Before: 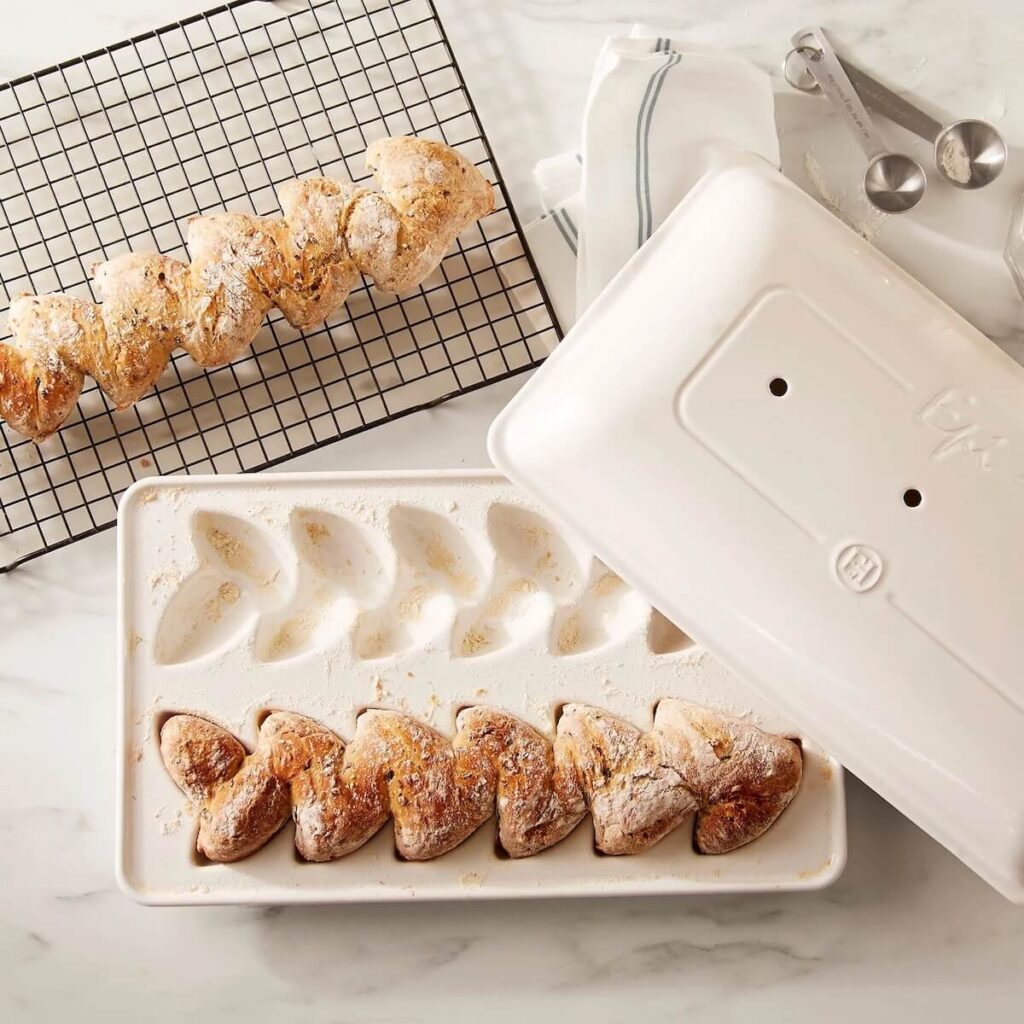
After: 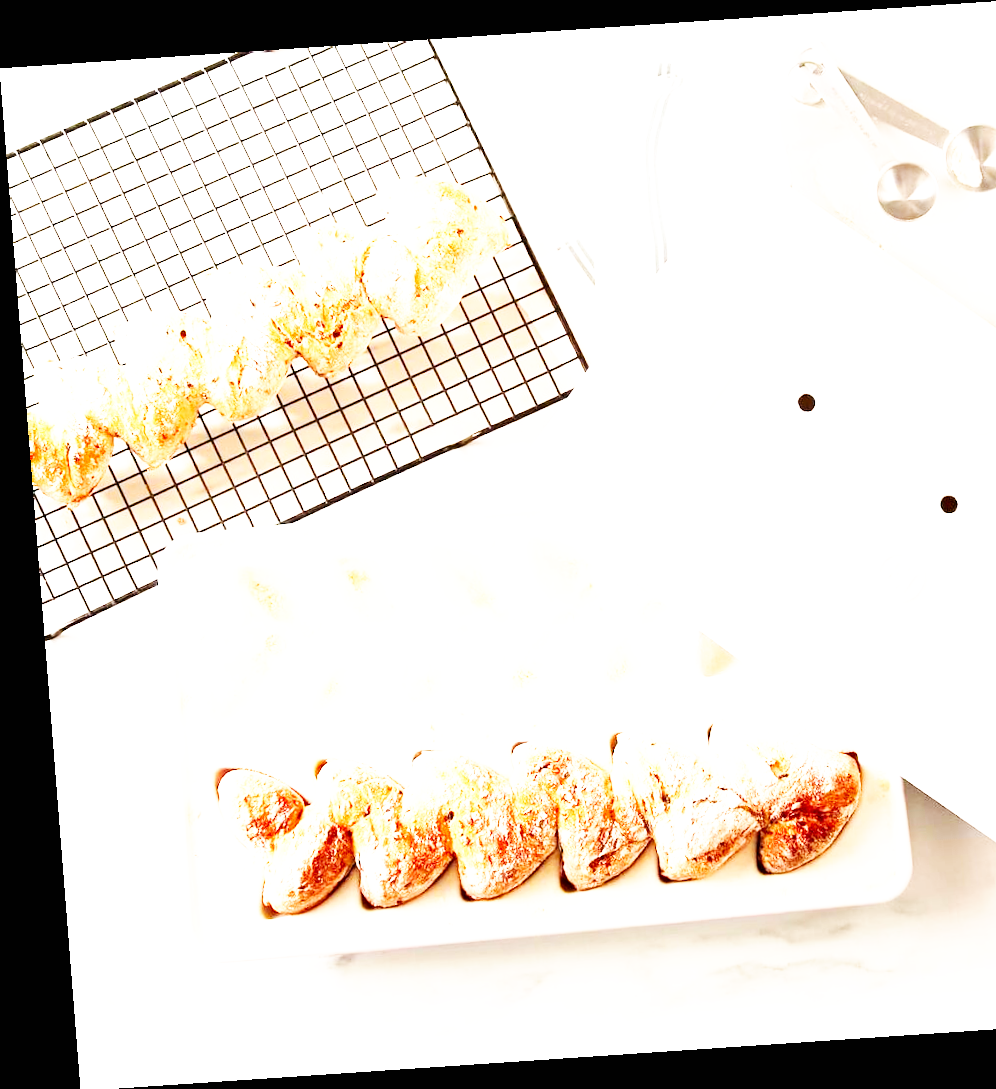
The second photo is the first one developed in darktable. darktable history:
base curve: curves: ch0 [(0, 0) (0.007, 0.004) (0.027, 0.03) (0.046, 0.07) (0.207, 0.54) (0.442, 0.872) (0.673, 0.972) (1, 1)], preserve colors none
exposure: black level correction 0.001, exposure 1.3 EV, compensate highlight preservation false
rotate and perspective: rotation -4.2°, shear 0.006, automatic cropping off
crop: right 9.509%, bottom 0.031%
